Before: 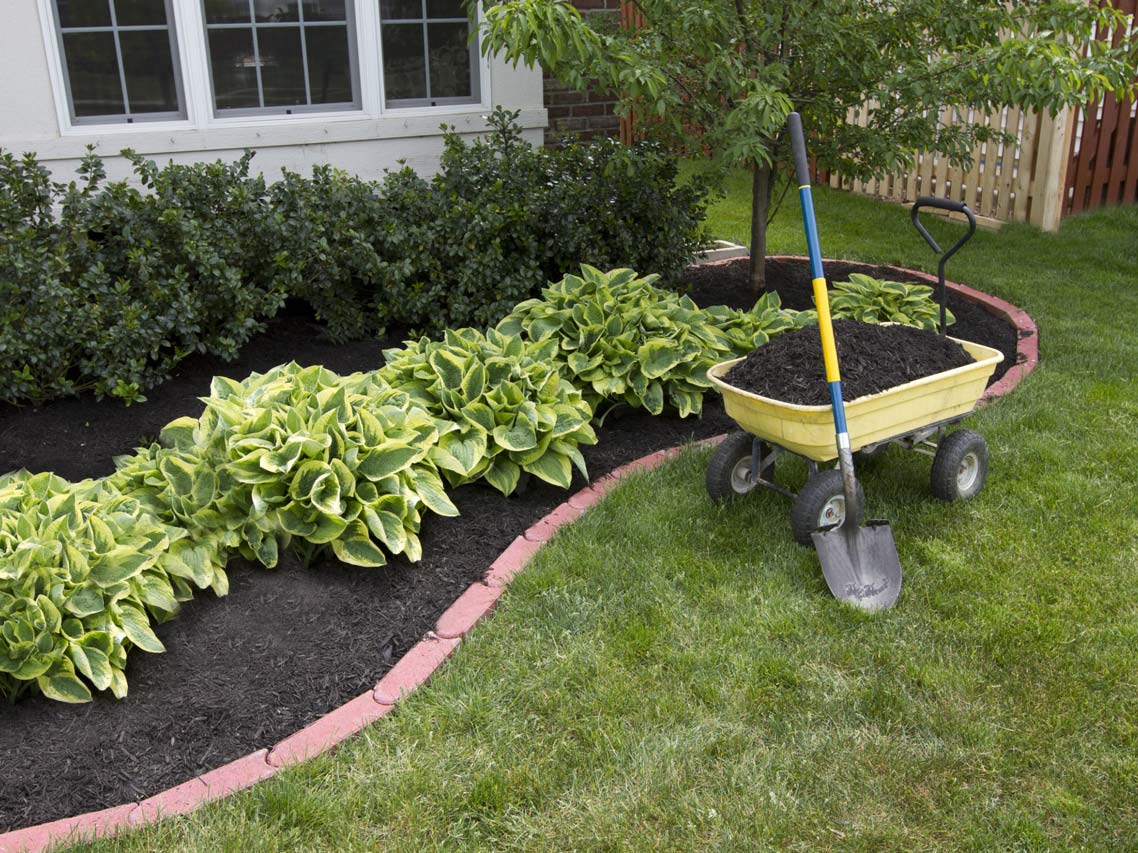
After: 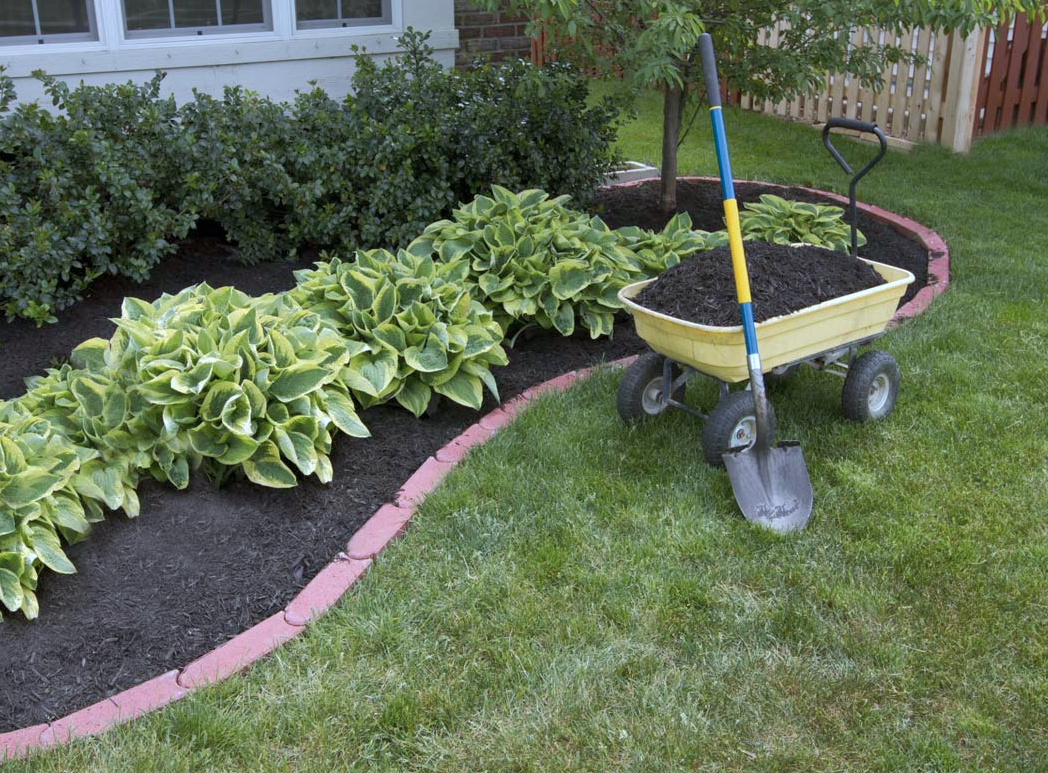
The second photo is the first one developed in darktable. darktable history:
shadows and highlights: on, module defaults
color correction: highlights a* -2.11, highlights b* -18.12
crop and rotate: left 7.855%, top 9.265%
